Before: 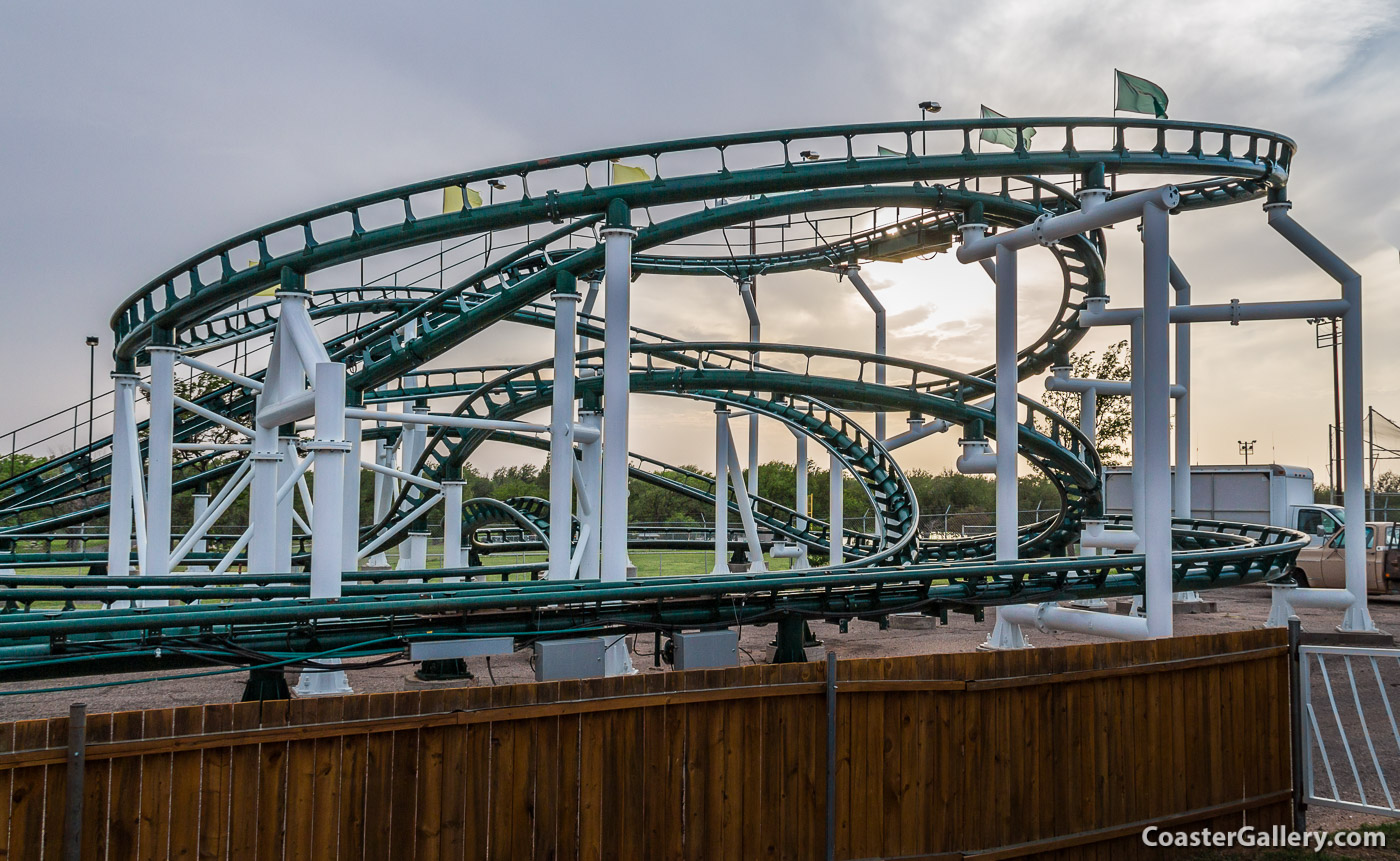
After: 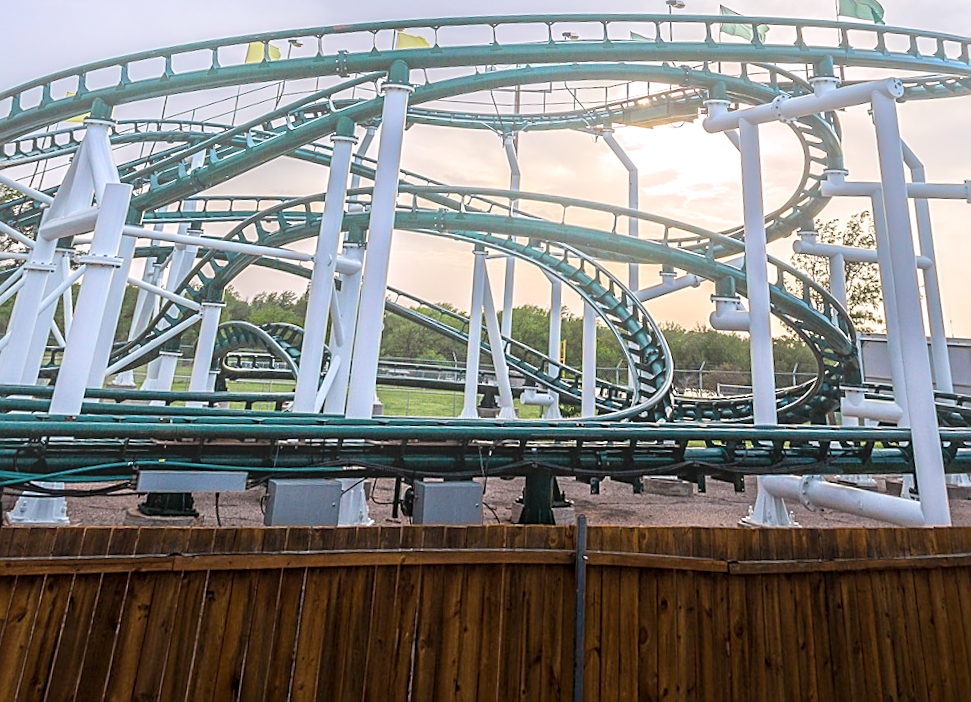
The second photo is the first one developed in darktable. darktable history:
rotate and perspective: rotation 0.72°, lens shift (vertical) -0.352, lens shift (horizontal) -0.051, crop left 0.152, crop right 0.859, crop top 0.019, crop bottom 0.964
exposure: exposure 0.236 EV, compensate highlight preservation false
bloom: on, module defaults
sharpen: on, module defaults
crop and rotate: angle -3.27°, left 5.211%, top 5.211%, right 4.607%, bottom 4.607%
local contrast: highlights 100%, shadows 100%, detail 131%, midtone range 0.2
white balance: red 1.009, blue 1.027
